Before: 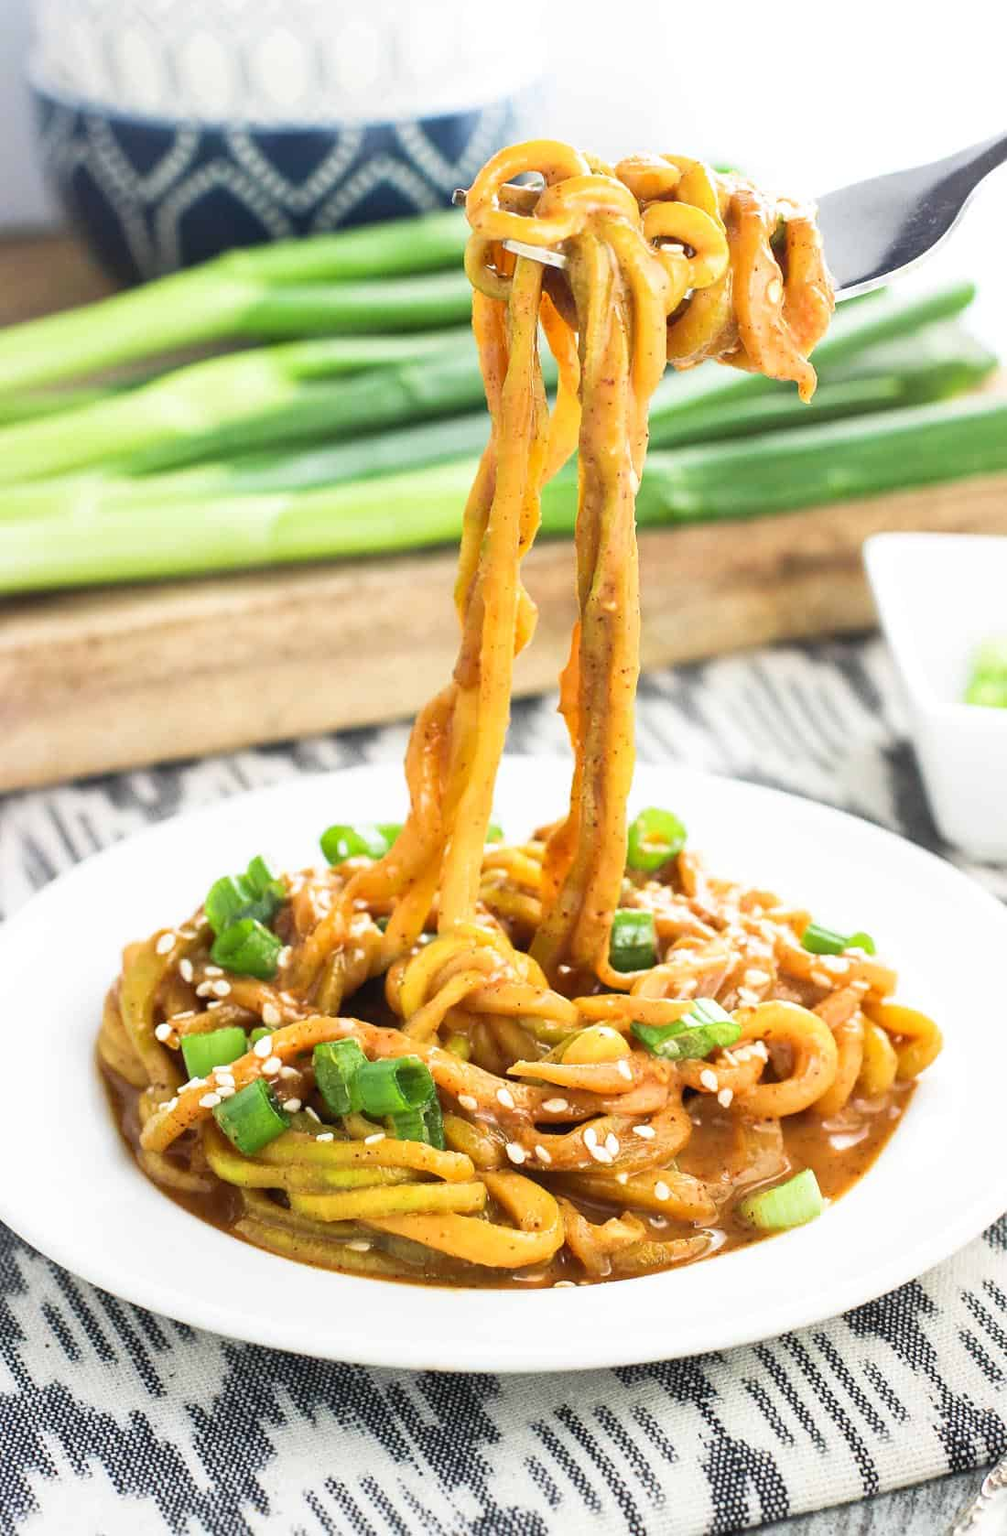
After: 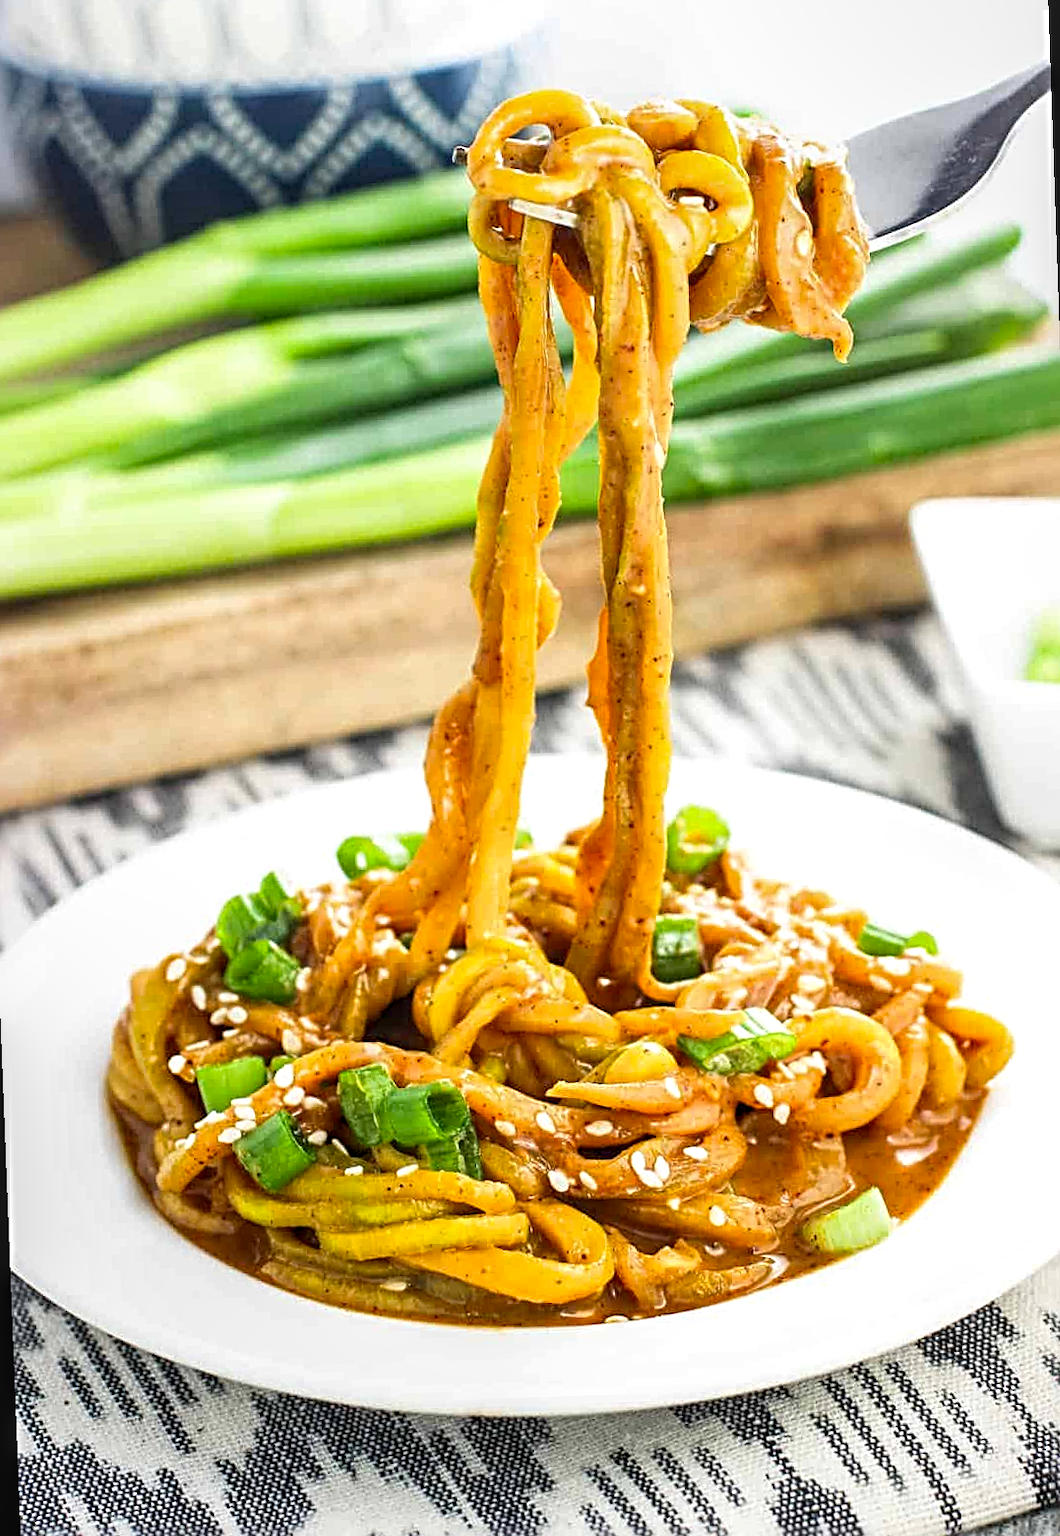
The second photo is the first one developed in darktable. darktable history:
local contrast: detail 130%
sharpen: radius 4
rotate and perspective: rotation -2.12°, lens shift (vertical) 0.009, lens shift (horizontal) -0.008, automatic cropping original format, crop left 0.036, crop right 0.964, crop top 0.05, crop bottom 0.959
color balance: output saturation 110%
